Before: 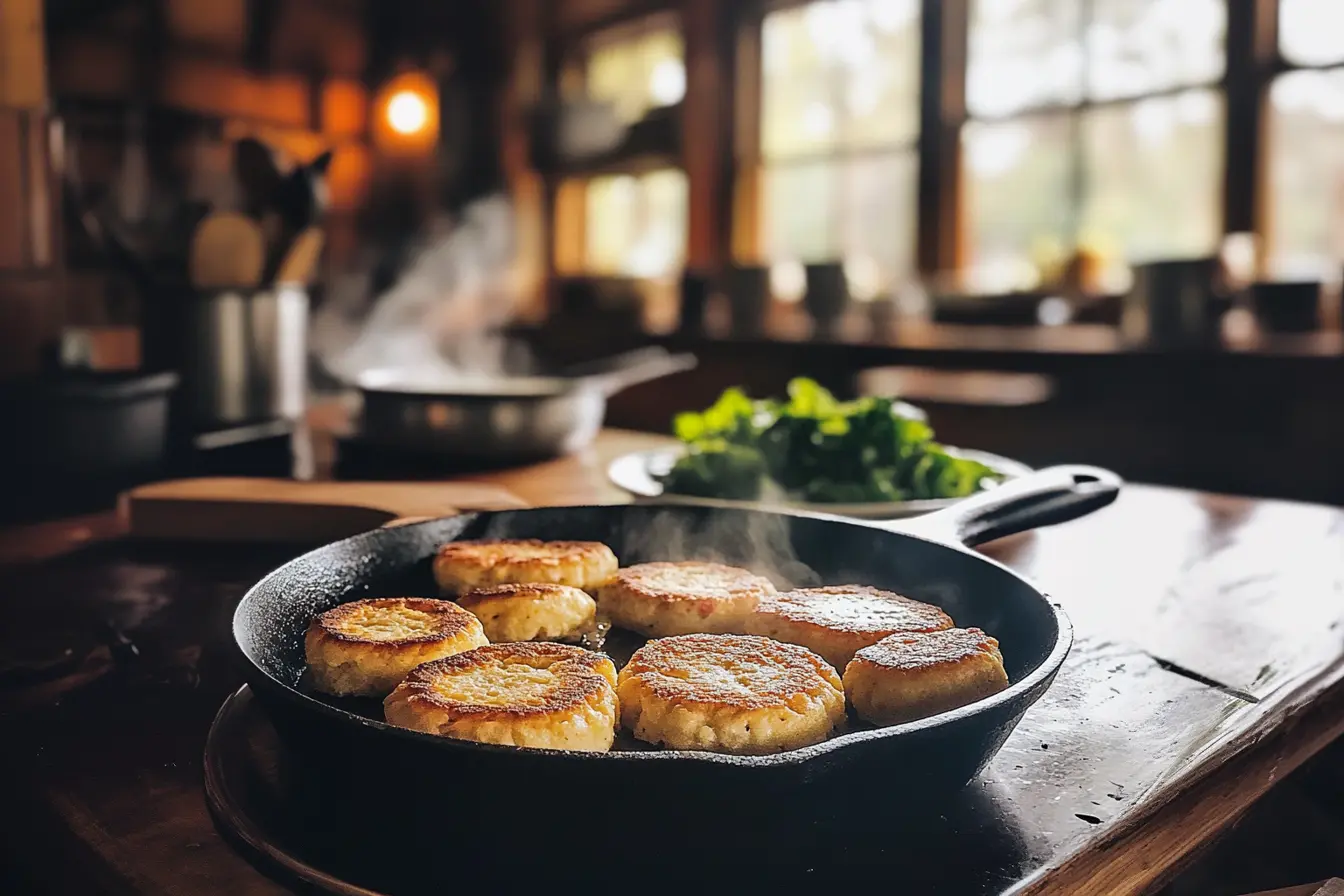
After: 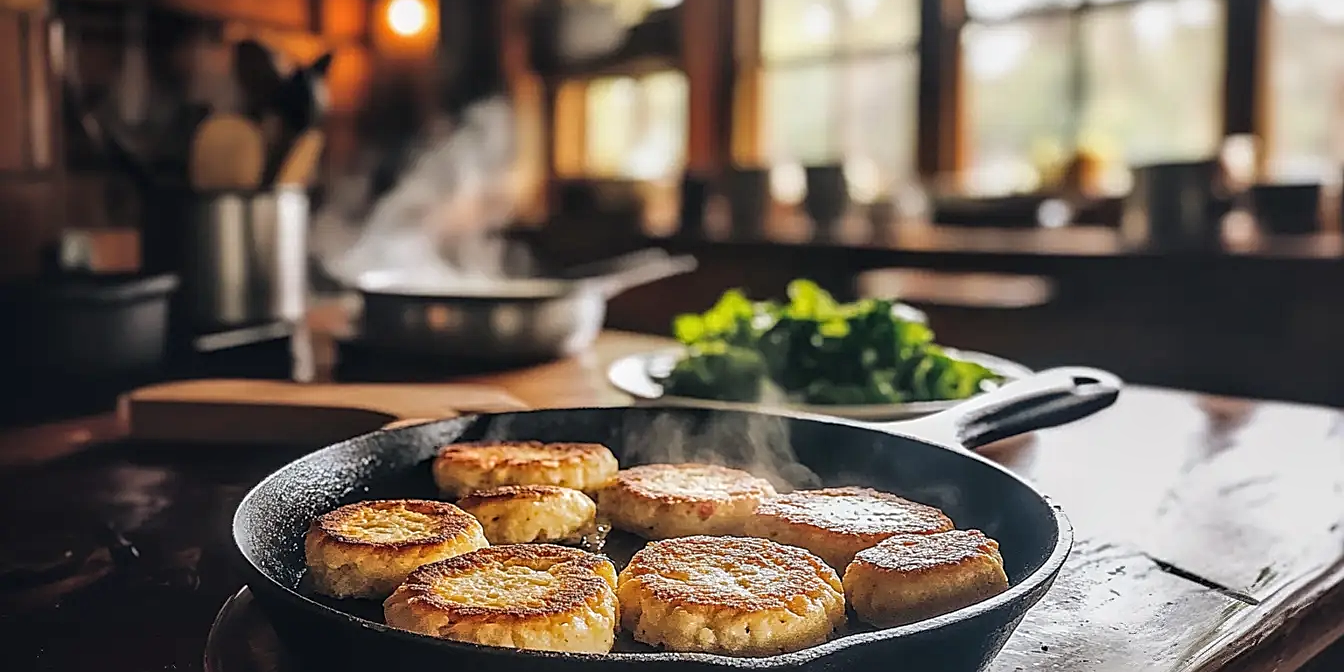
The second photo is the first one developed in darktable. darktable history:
sharpen: amount 0.495
local contrast: on, module defaults
crop: top 11.048%, bottom 13.916%
